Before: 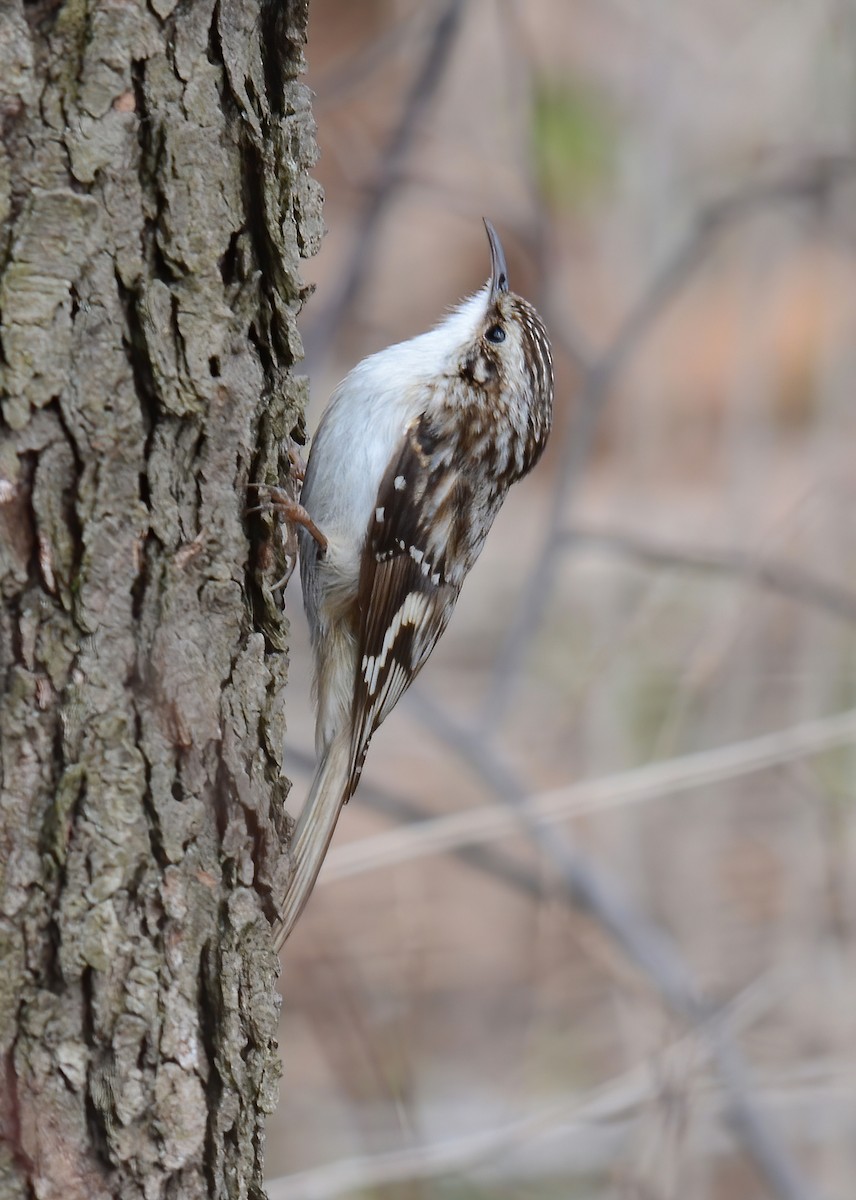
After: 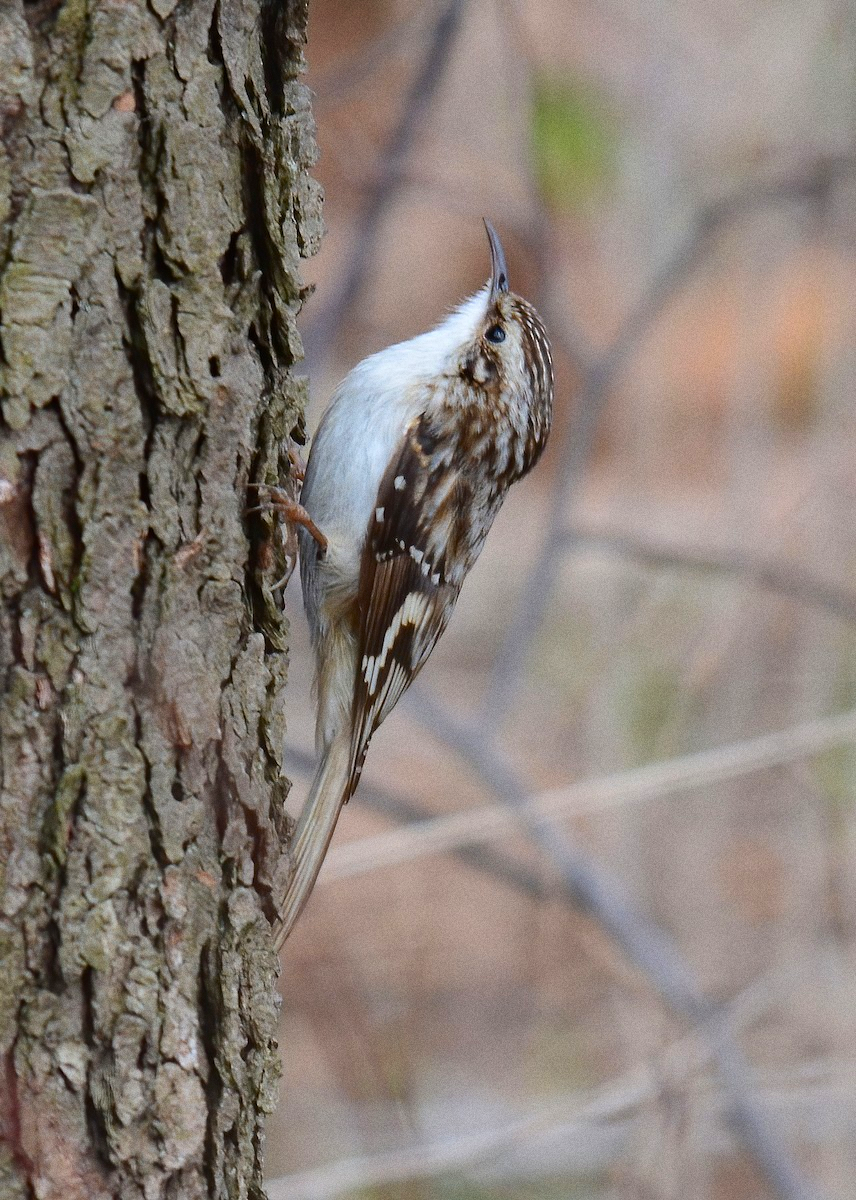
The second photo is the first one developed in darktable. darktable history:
contrast brightness saturation: brightness -0.02, saturation 0.35
grain: coarseness 0.47 ISO
